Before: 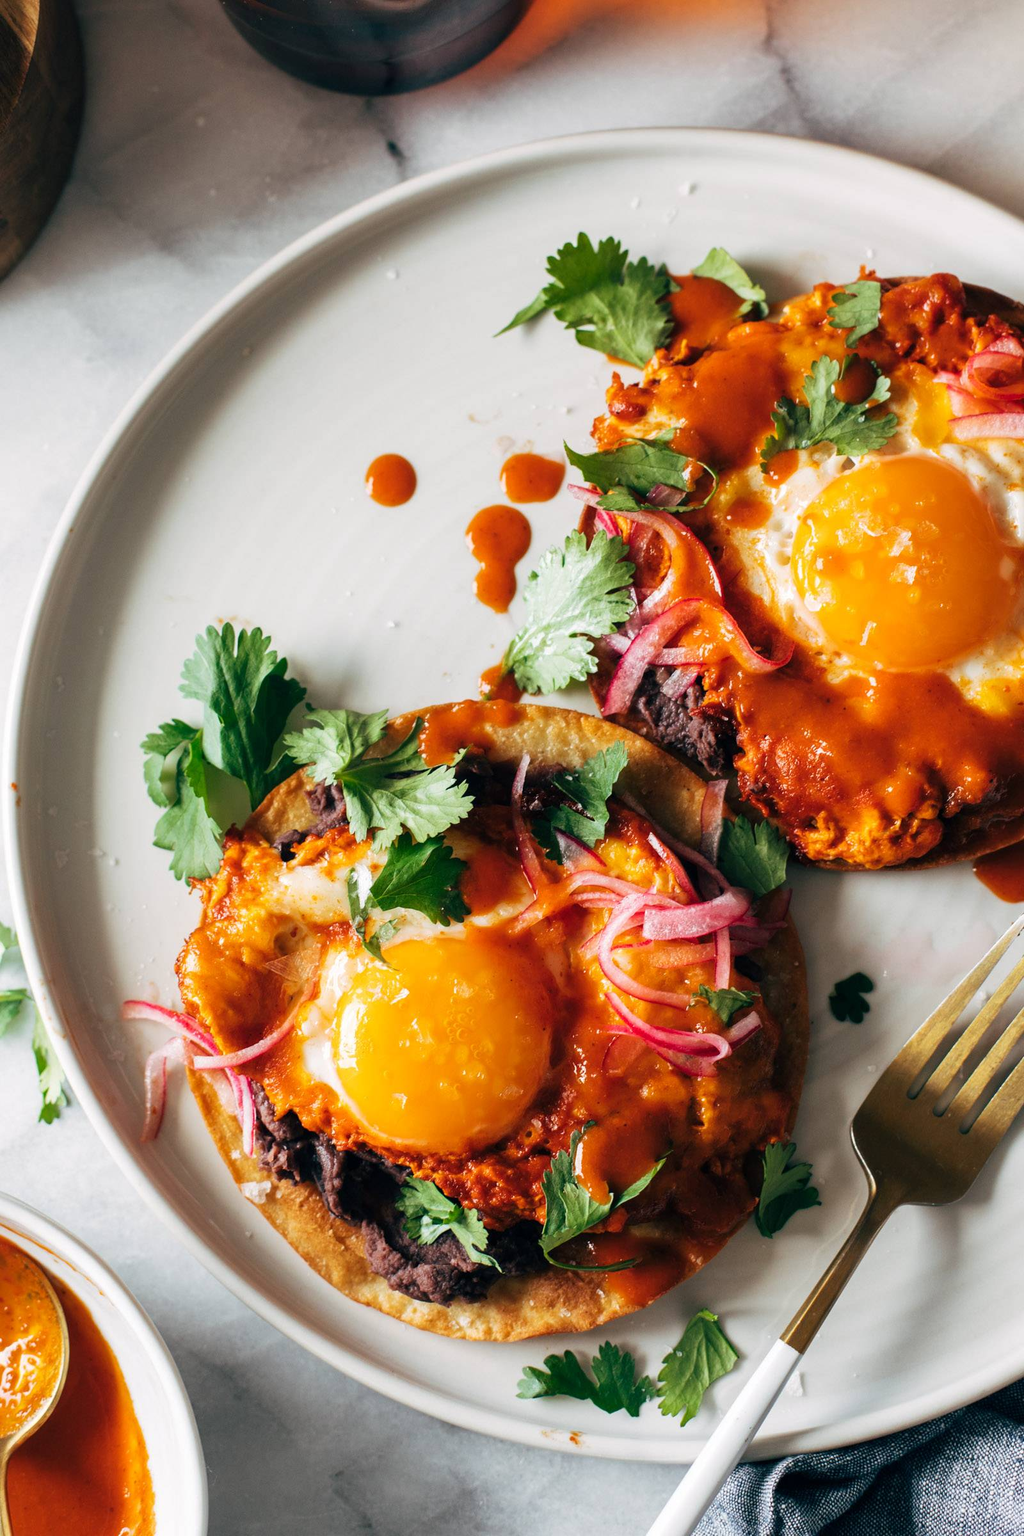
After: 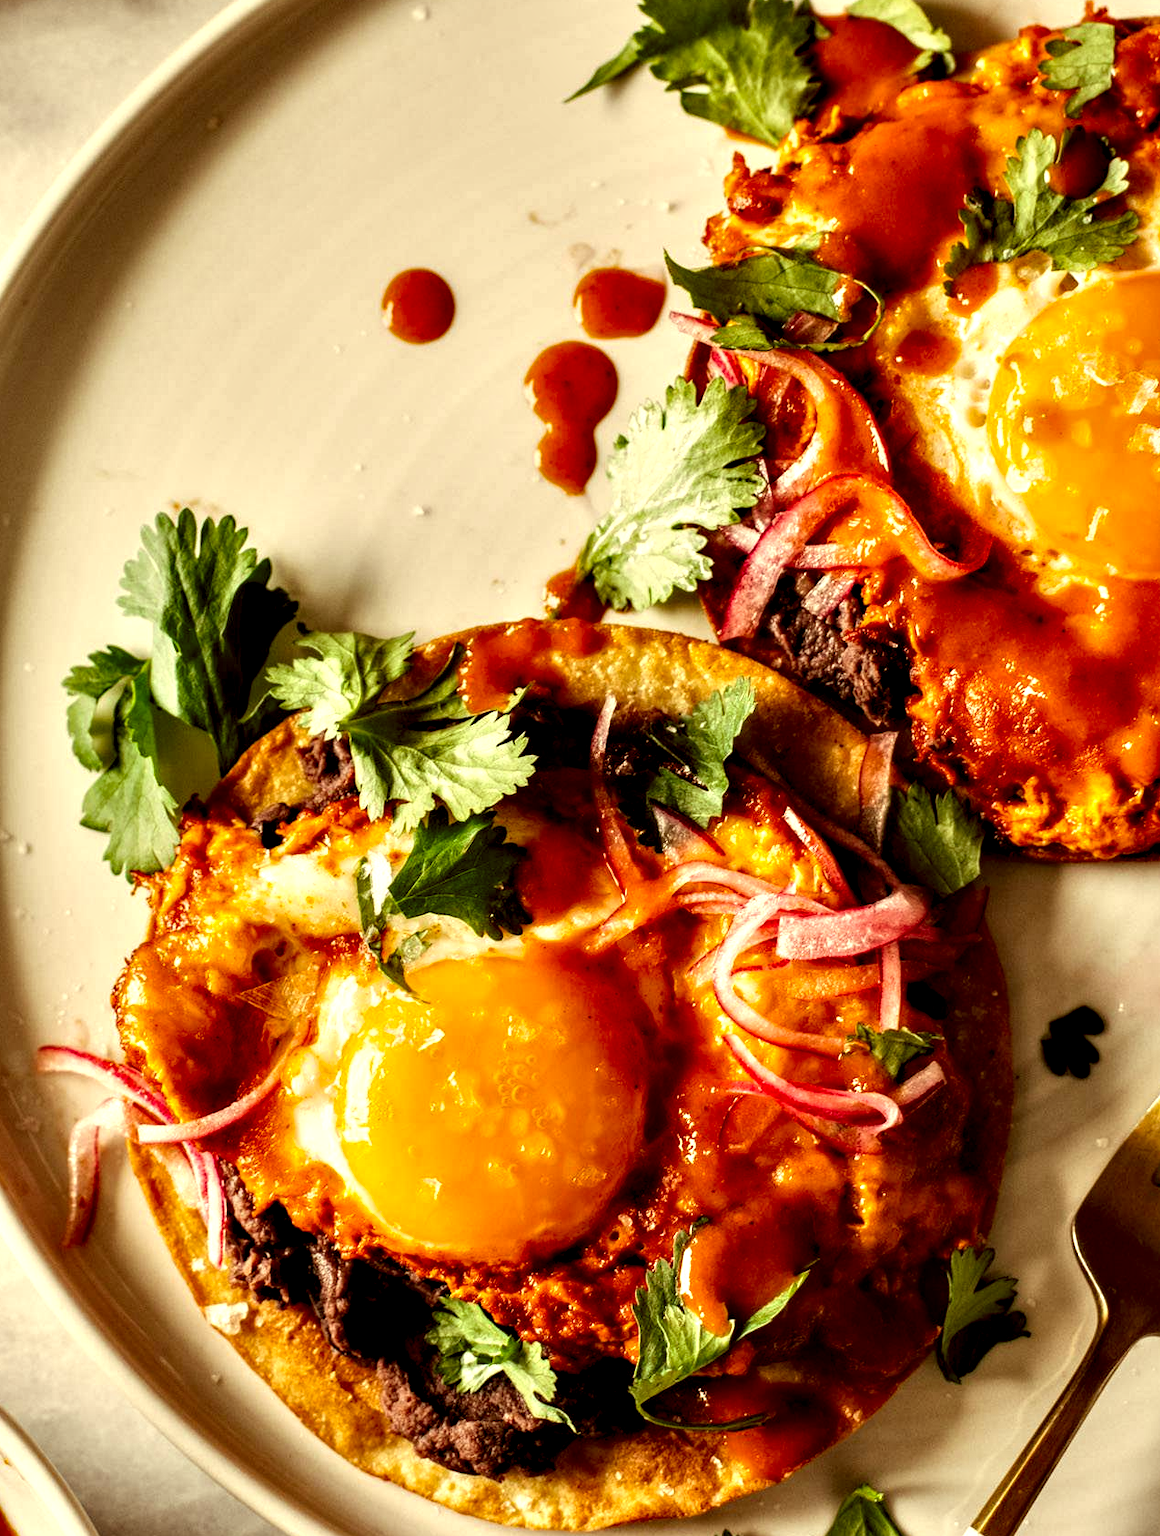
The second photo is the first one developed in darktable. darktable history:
color correction: highlights a* 0.979, highlights b* 24.49, shadows a* 16.34, shadows b* 24.58
local contrast: on, module defaults
crop: left 9.485%, top 17.288%, right 10.788%, bottom 12.355%
contrast equalizer: octaves 7, y [[0.609, 0.611, 0.615, 0.613, 0.607, 0.603], [0.504, 0.498, 0.496, 0.499, 0.506, 0.516], [0 ×6], [0 ×6], [0 ×6]]
